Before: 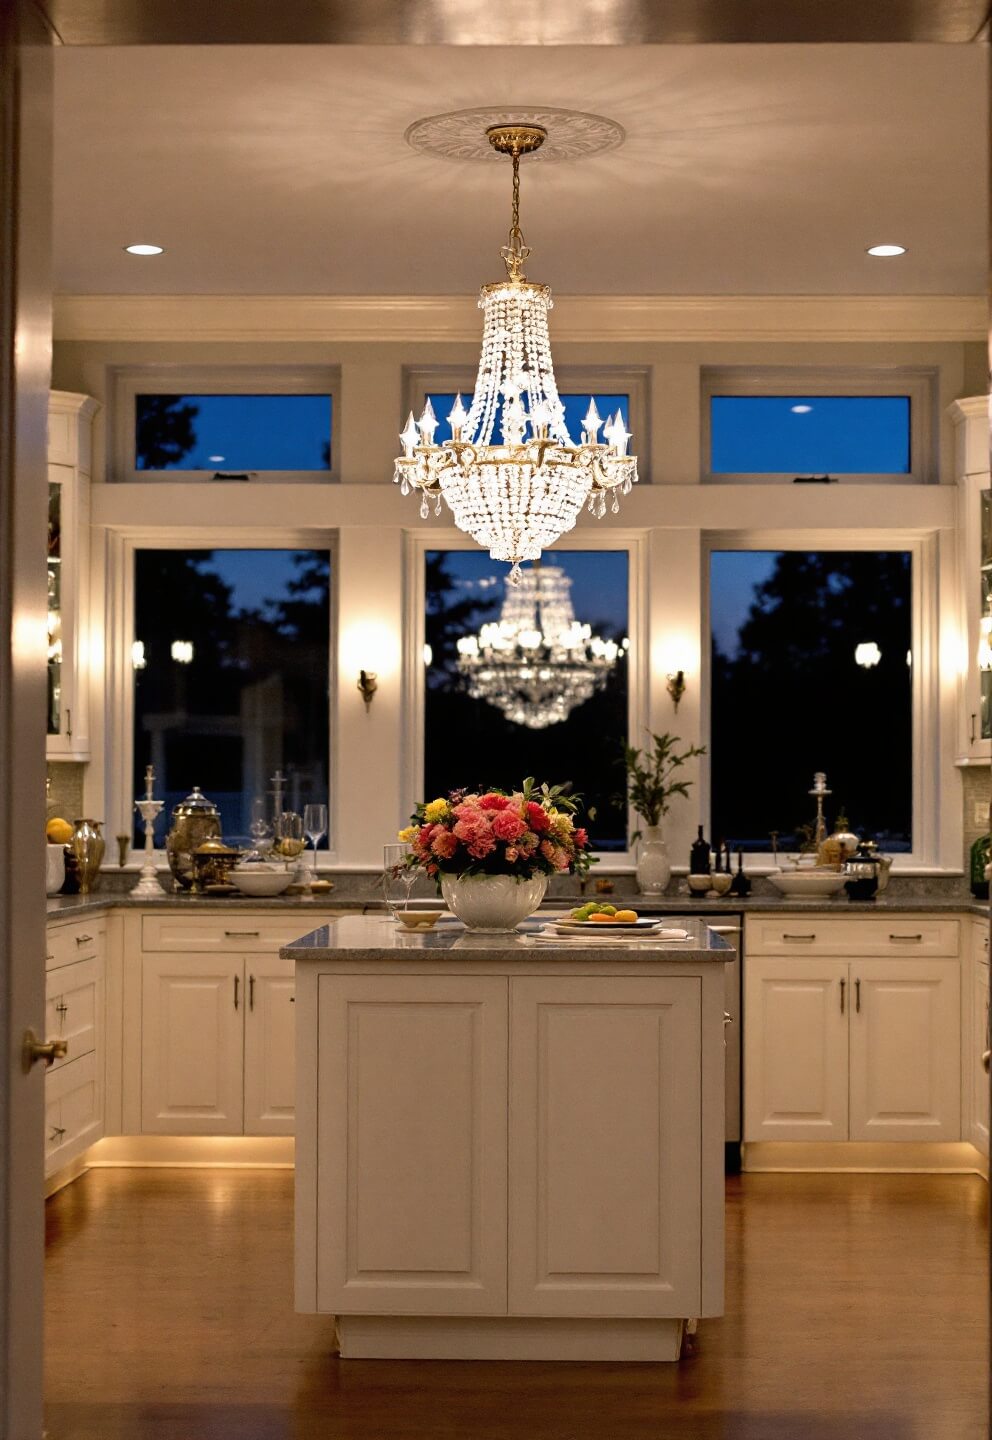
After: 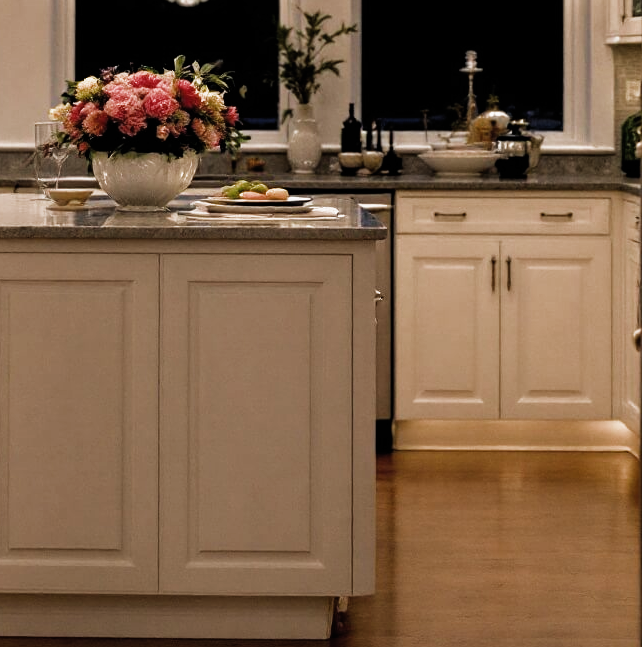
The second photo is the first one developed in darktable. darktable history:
filmic rgb: black relative exposure -7.97 EV, white relative exposure 2.47 EV, hardness 6.36, add noise in highlights 0.1, color science v4 (2020), type of noise poissonian
crop and rotate: left 35.246%, top 50.152%, bottom 4.857%
